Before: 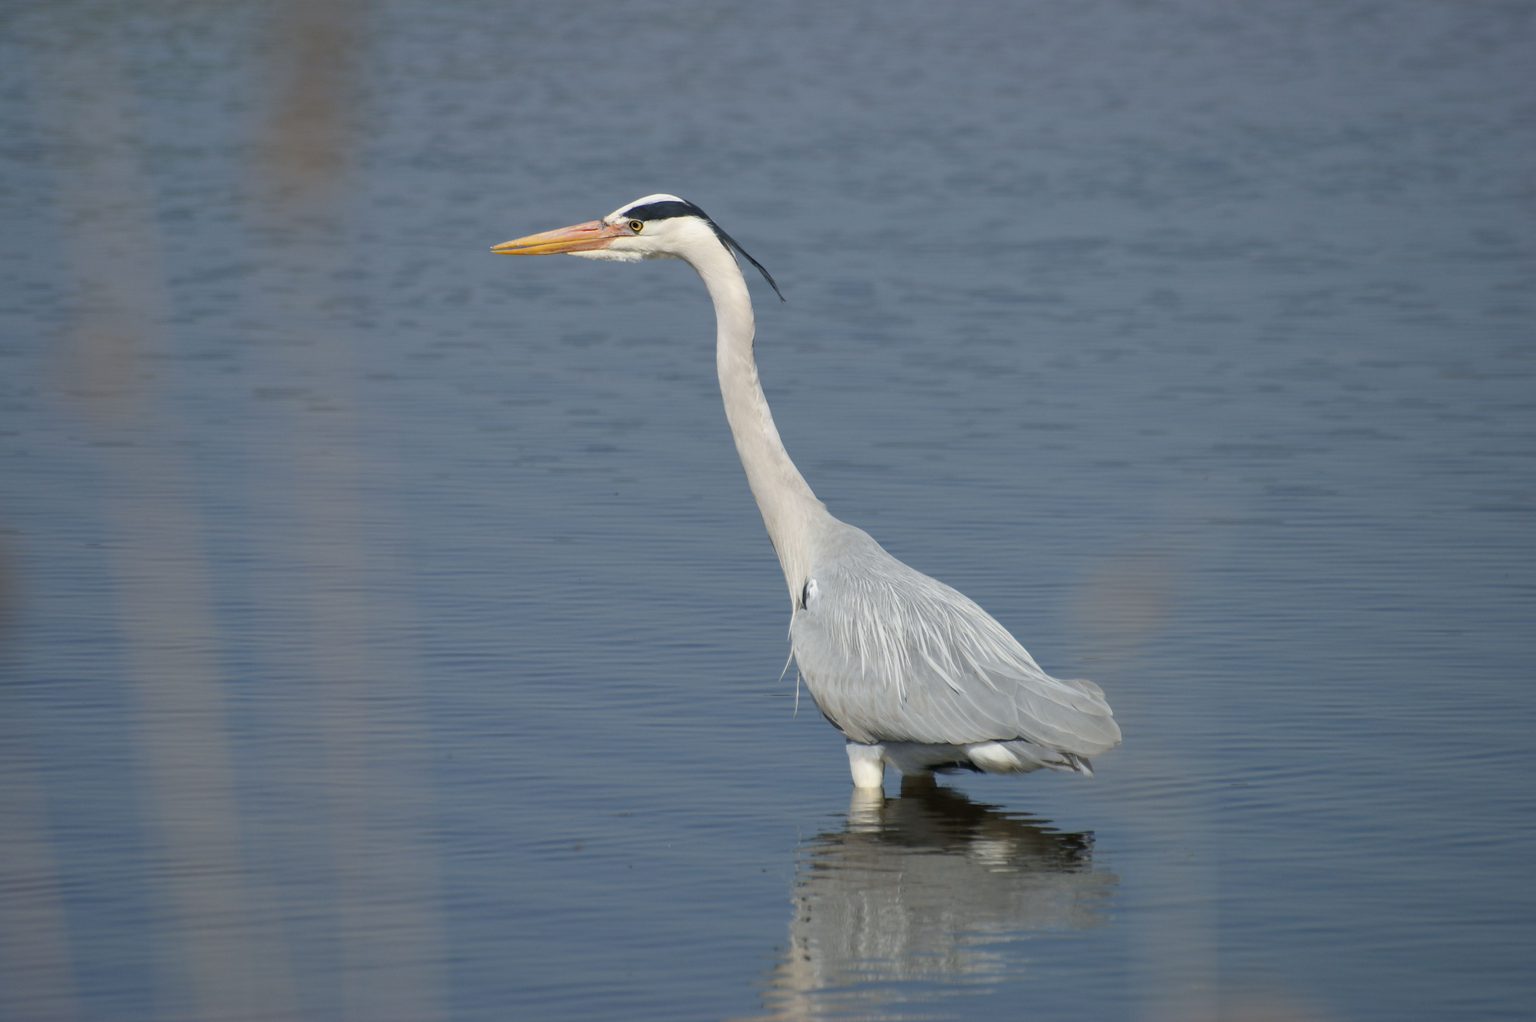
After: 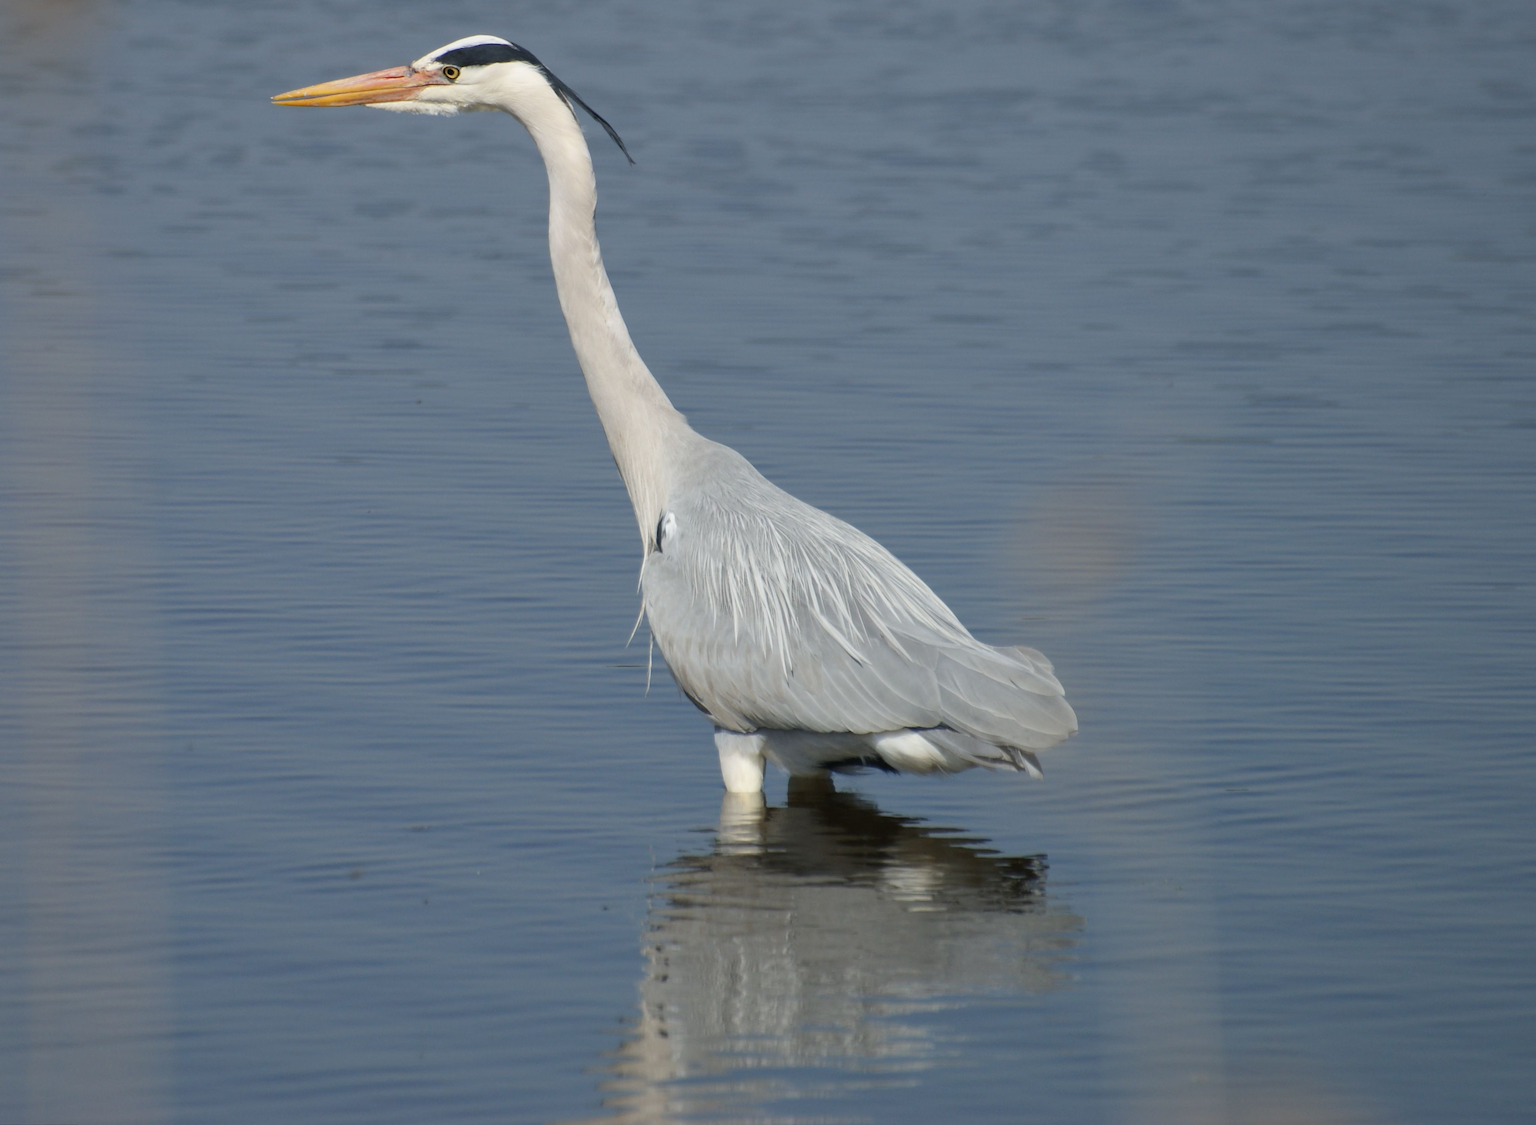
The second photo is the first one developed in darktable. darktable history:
rotate and perspective: rotation 0.215°, lens shift (vertical) -0.139, crop left 0.069, crop right 0.939, crop top 0.002, crop bottom 0.996
crop: left 16.315%, top 14.246%
